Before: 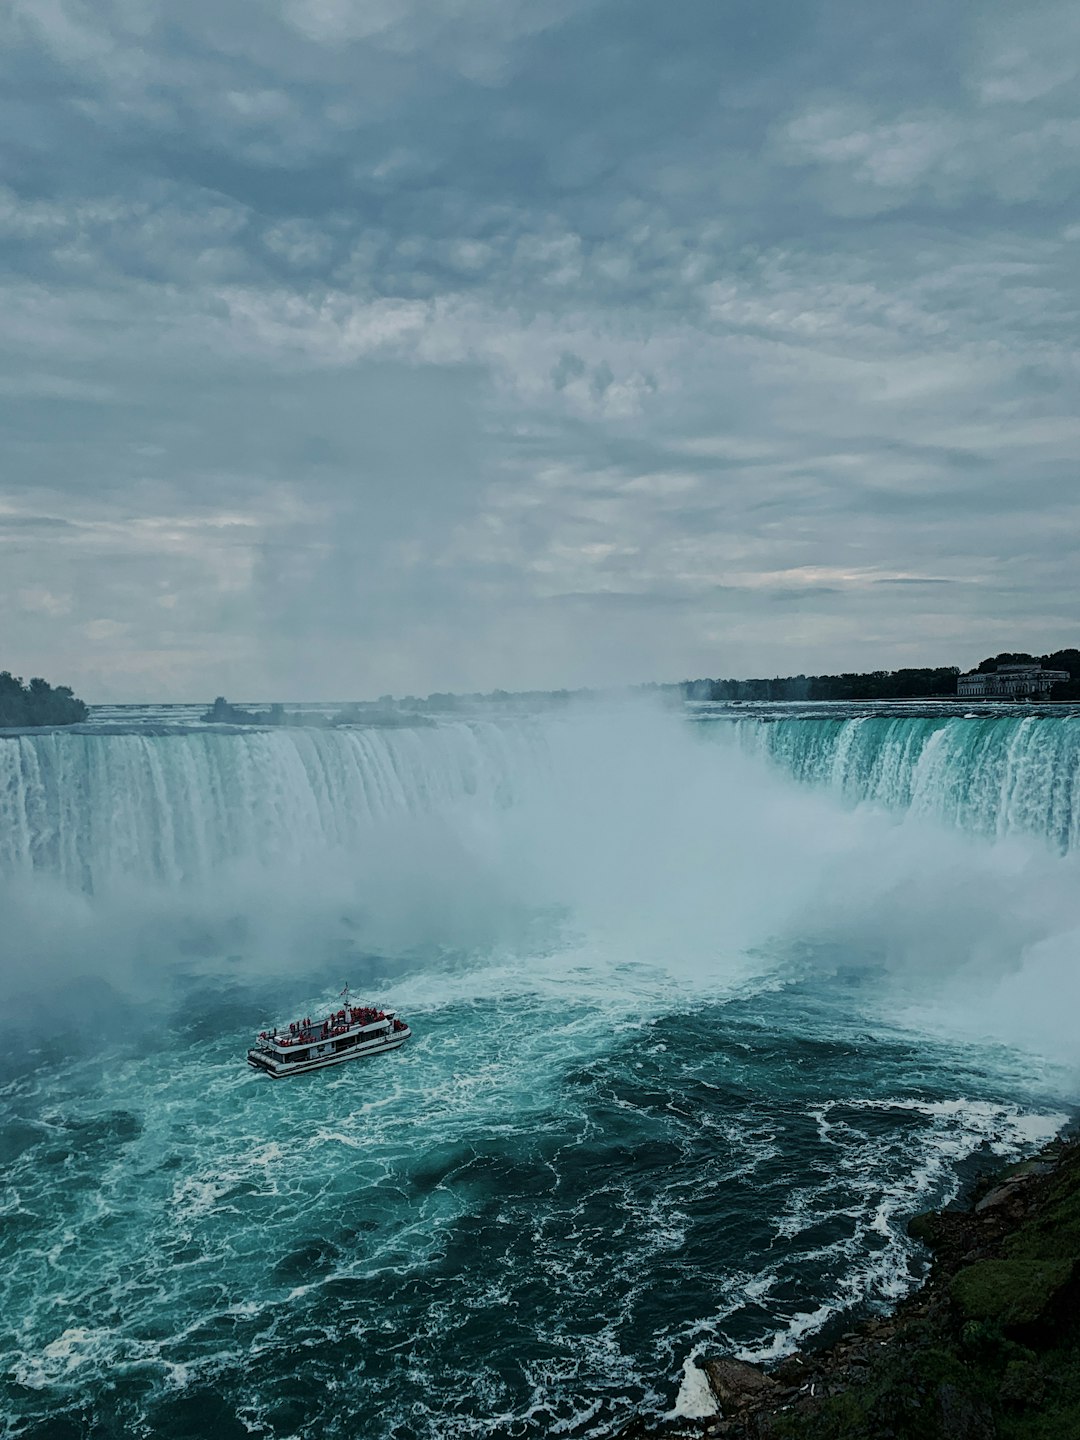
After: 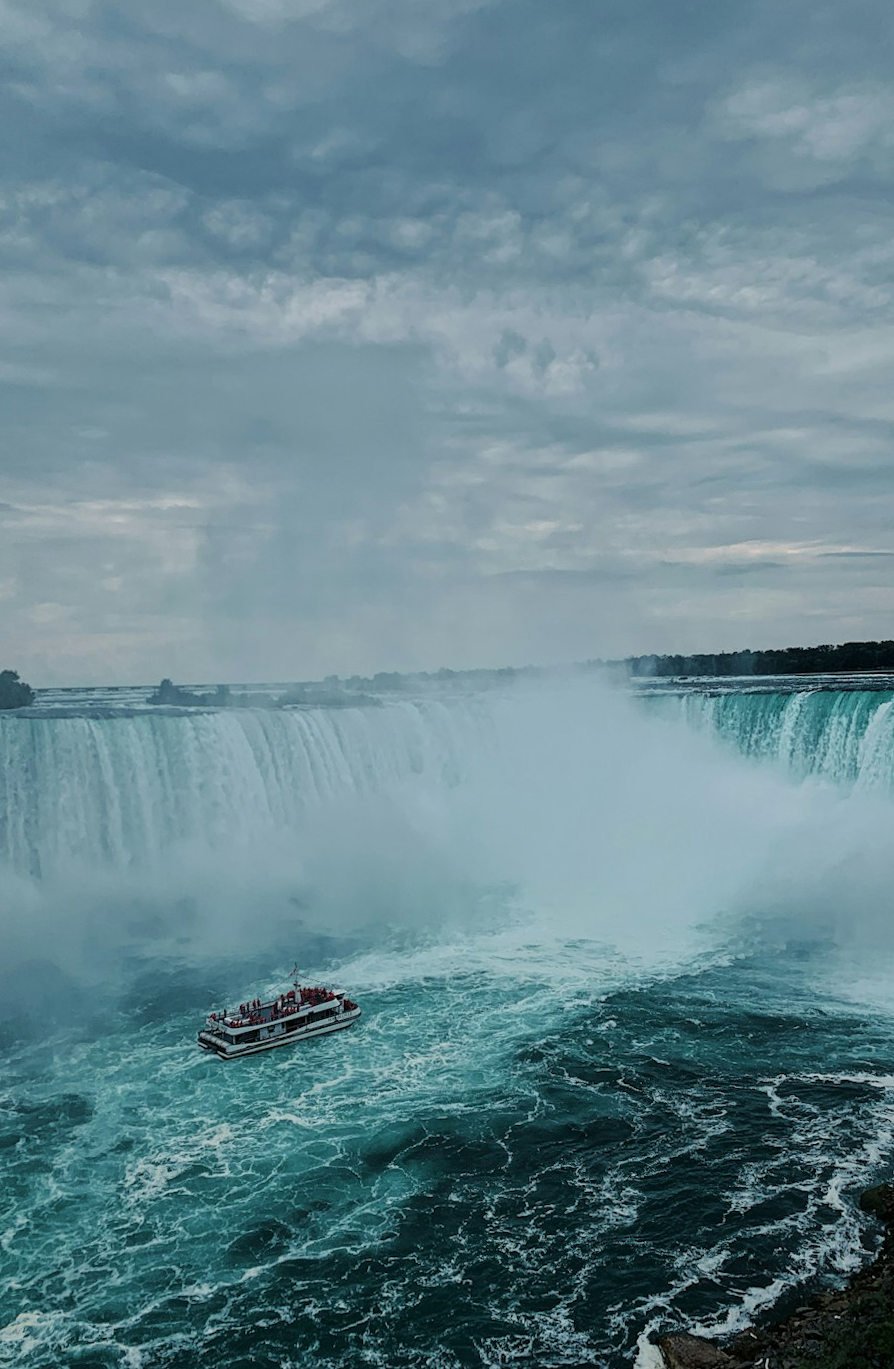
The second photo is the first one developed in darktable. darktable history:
tone equalizer: on, module defaults
crop and rotate: angle 0.723°, left 4.281%, top 0.762%, right 11.53%, bottom 2.533%
